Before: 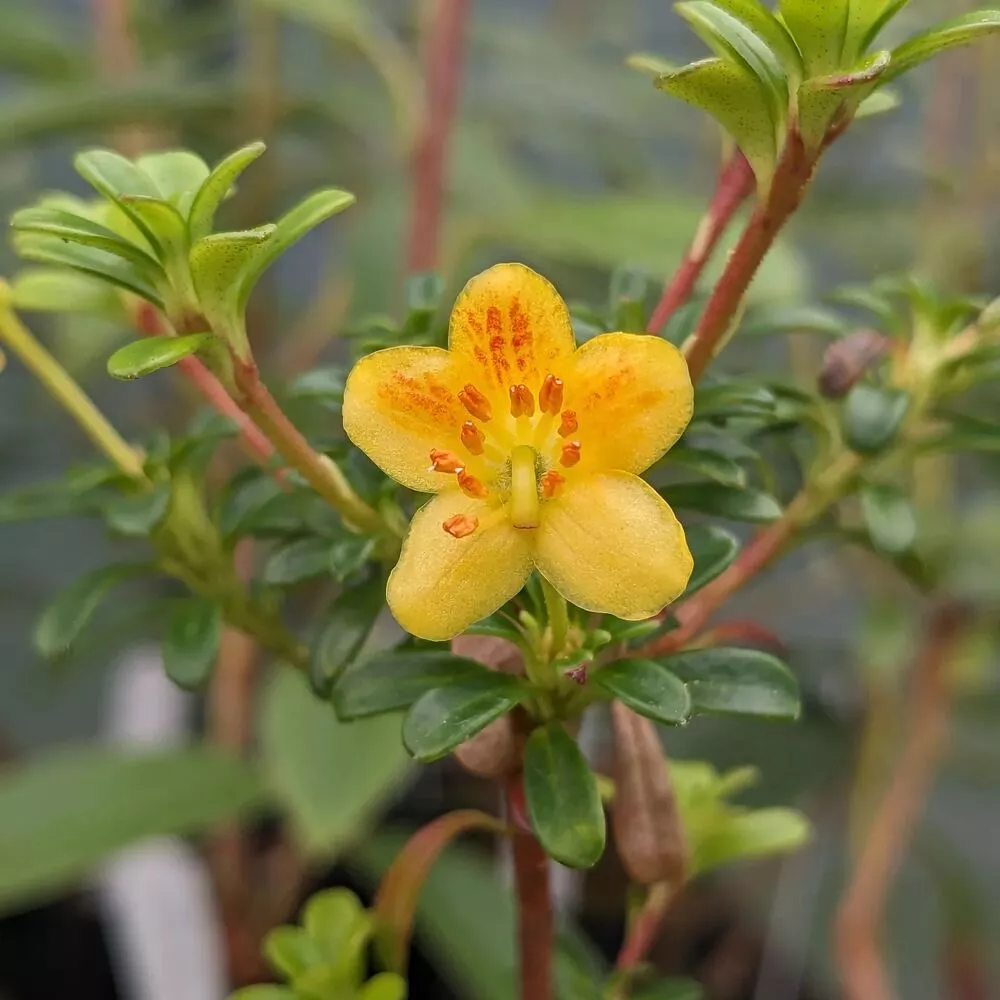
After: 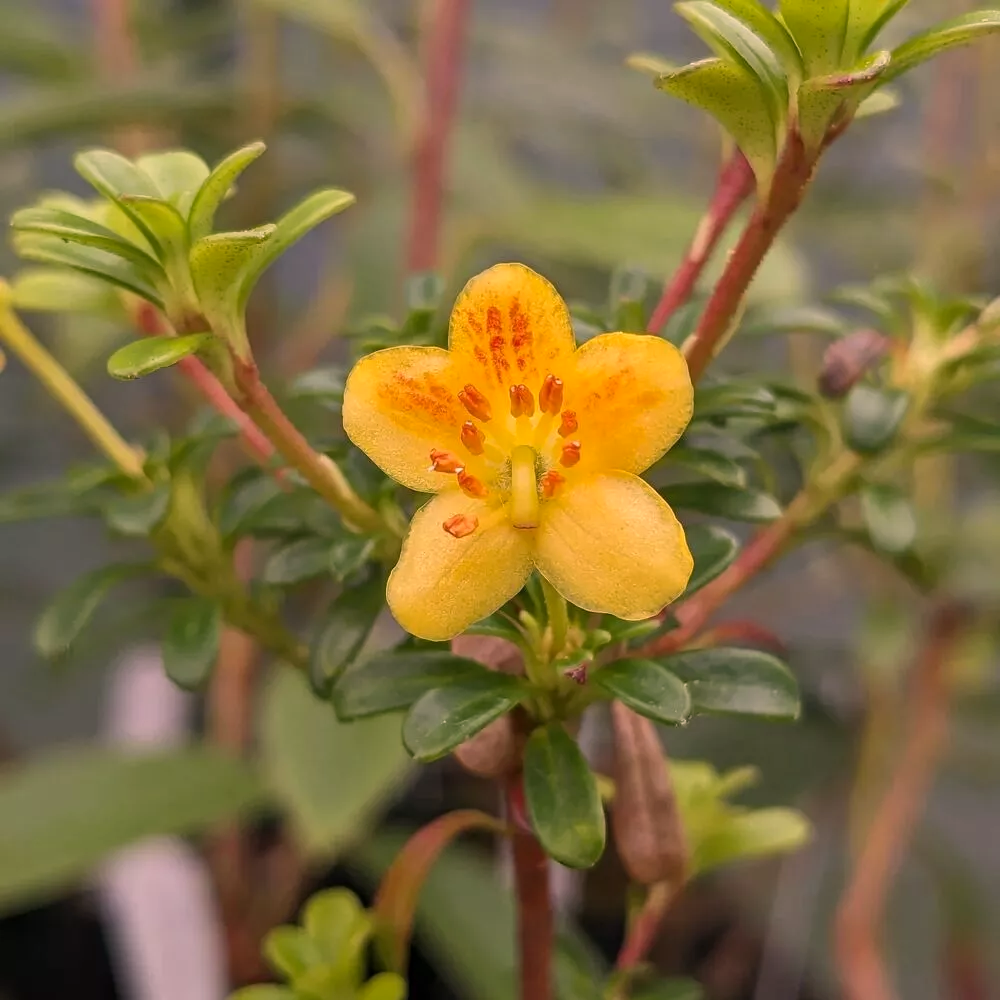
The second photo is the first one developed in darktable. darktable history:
color correction: highlights a* 14.73, highlights b* 4.85
